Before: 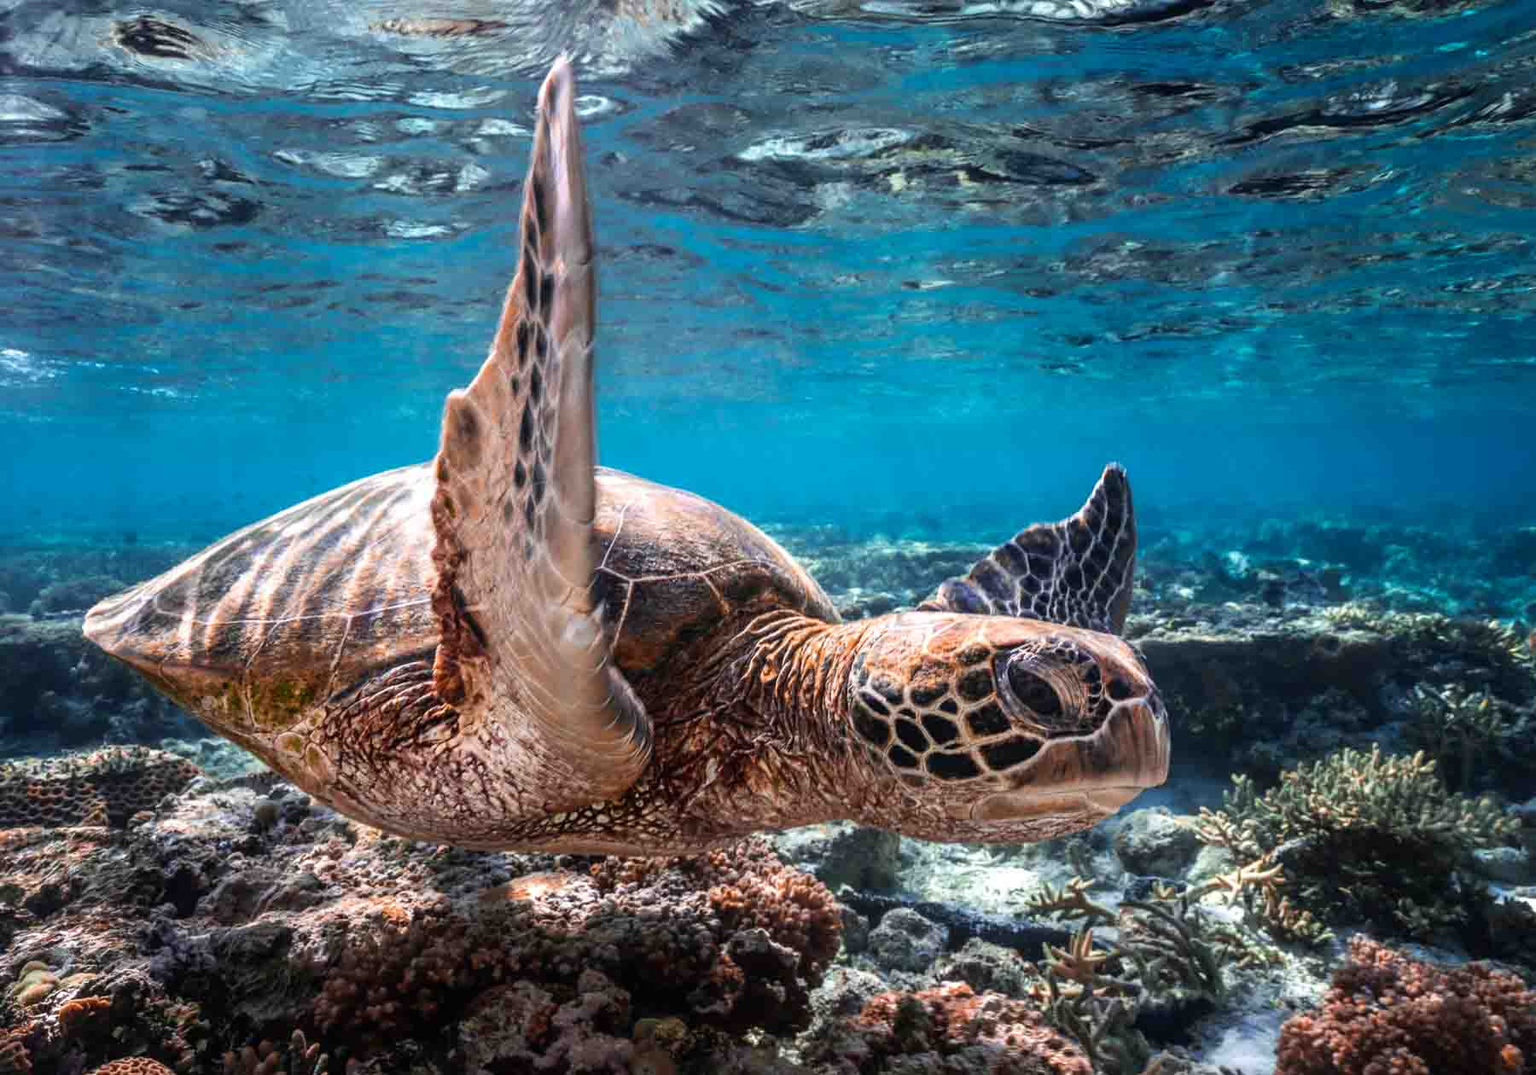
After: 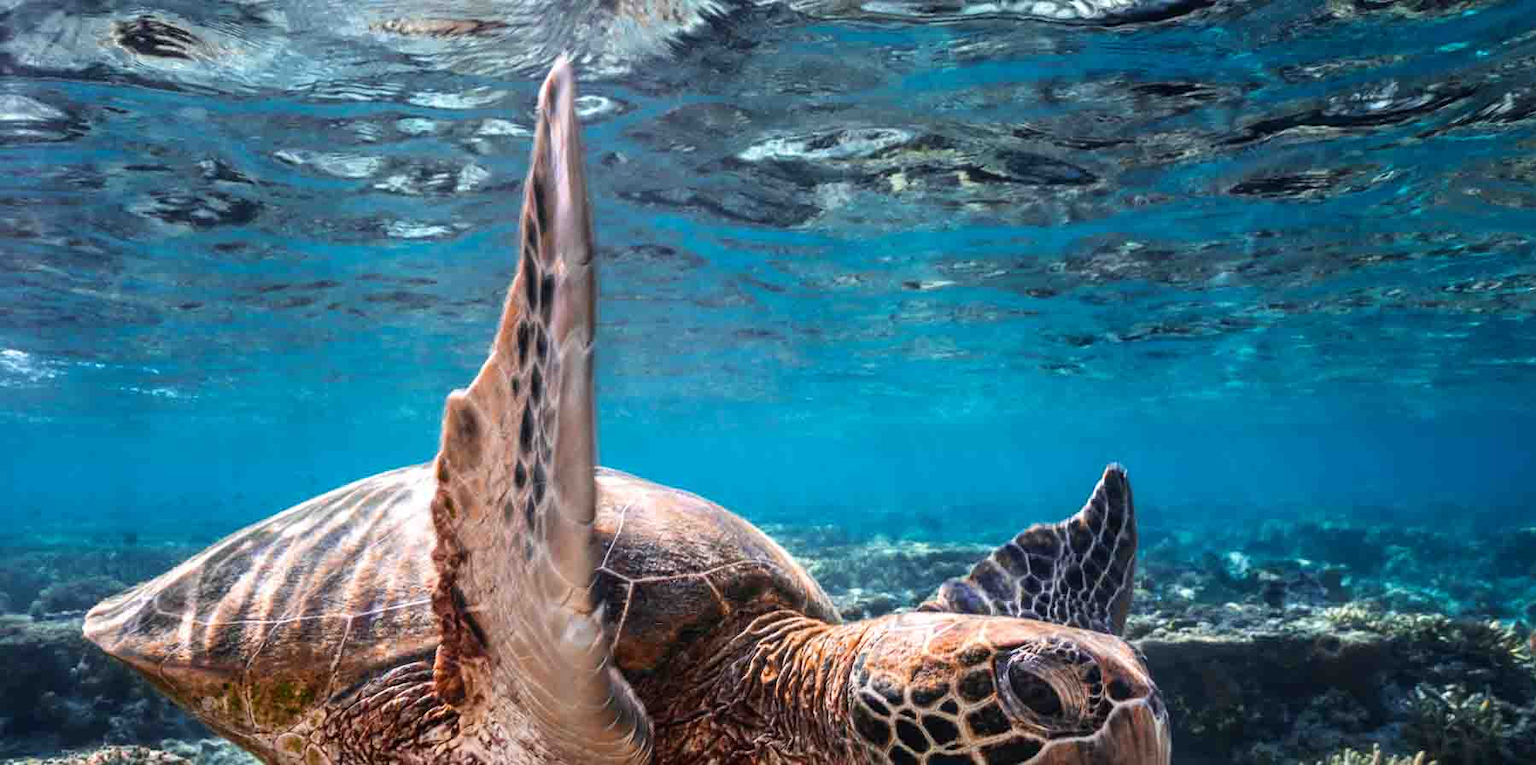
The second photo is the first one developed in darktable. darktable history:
crop: right 0%, bottom 28.769%
